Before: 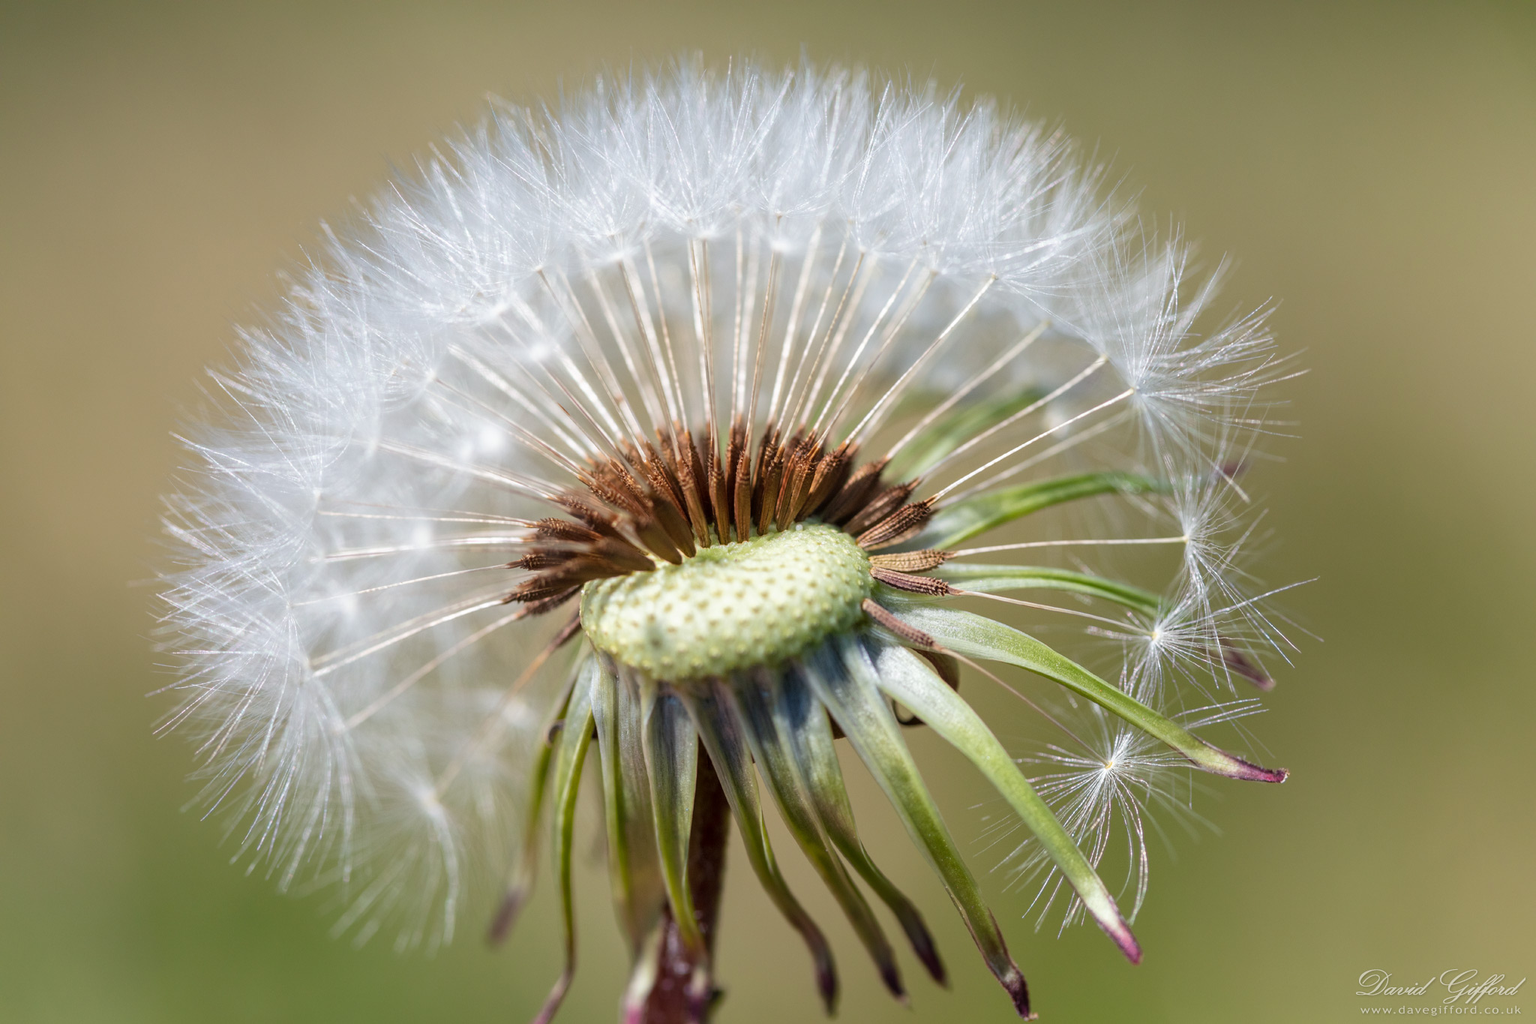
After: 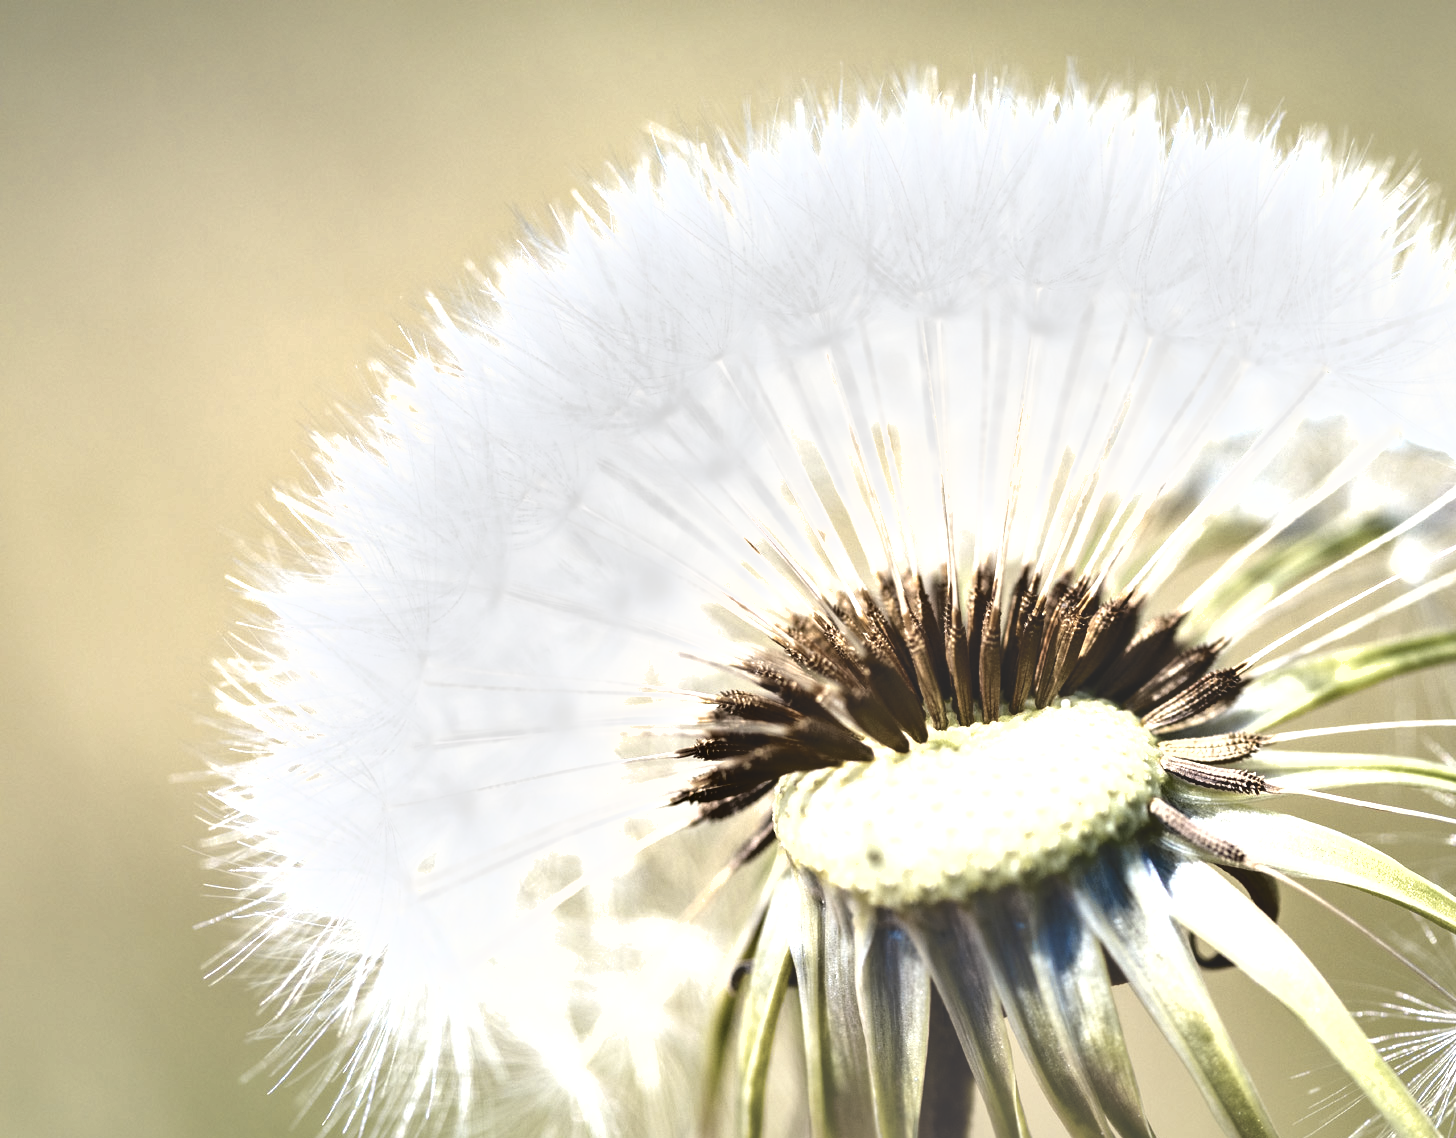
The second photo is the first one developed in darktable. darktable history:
crop: right 28.885%, bottom 16.626%
exposure: black level correction -0.023, exposure 1.397 EV, compensate highlight preservation false
color zones: curves: ch1 [(0.238, 0.163) (0.476, 0.2) (0.733, 0.322) (0.848, 0.134)]
shadows and highlights: soften with gaussian
color contrast: green-magenta contrast 1.12, blue-yellow contrast 1.95, unbound 0
